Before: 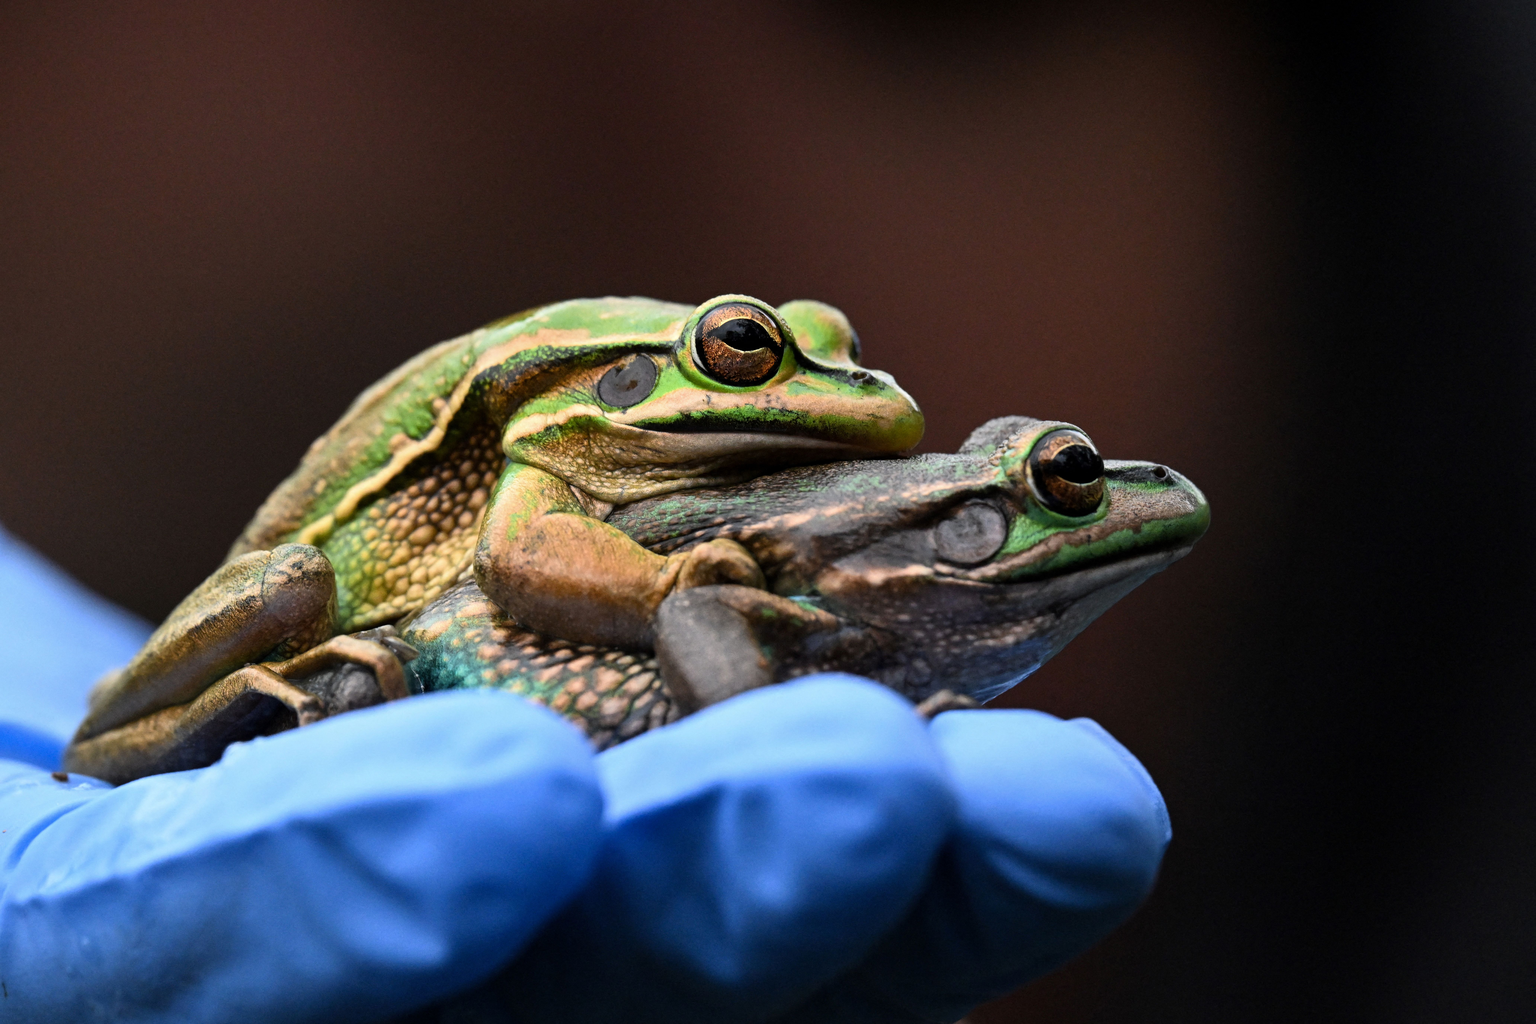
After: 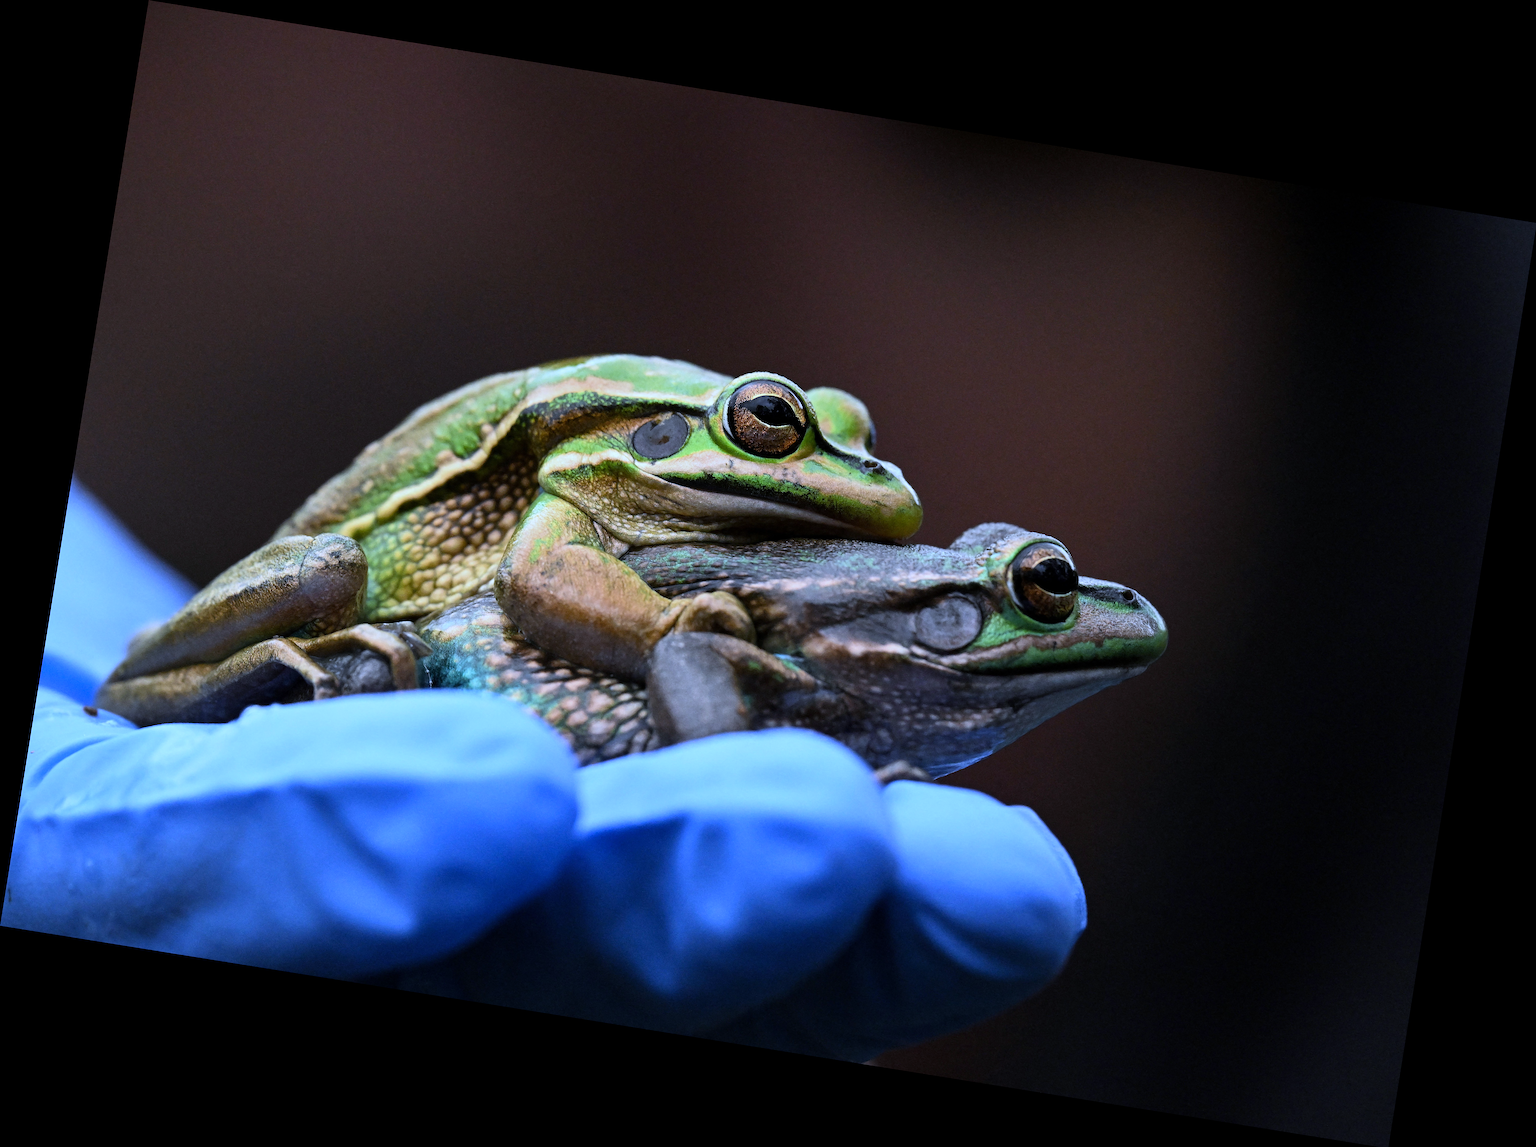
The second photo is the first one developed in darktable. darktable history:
white balance: red 0.871, blue 1.249
rotate and perspective: rotation 9.12°, automatic cropping off
sharpen: on, module defaults
